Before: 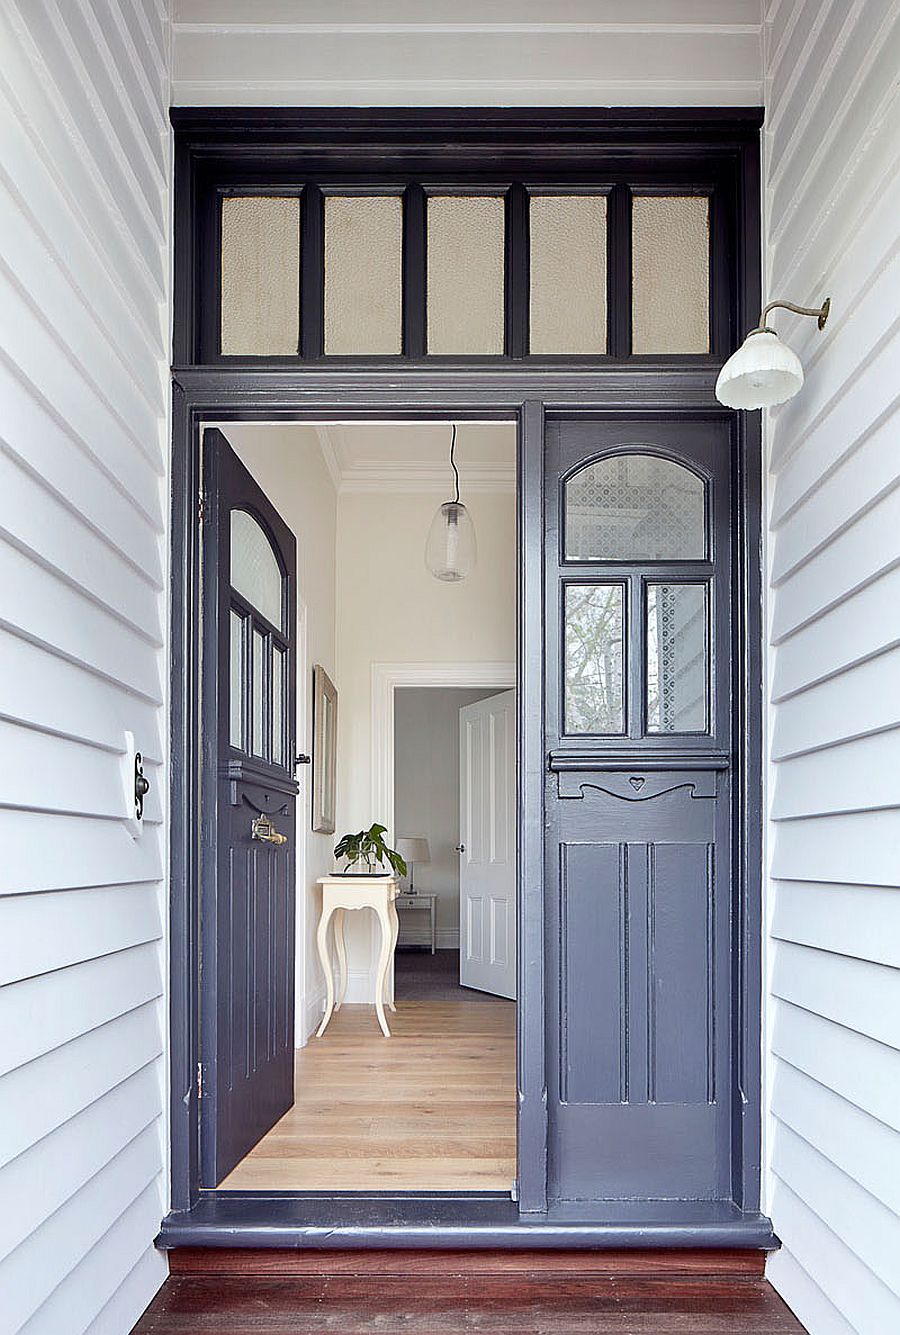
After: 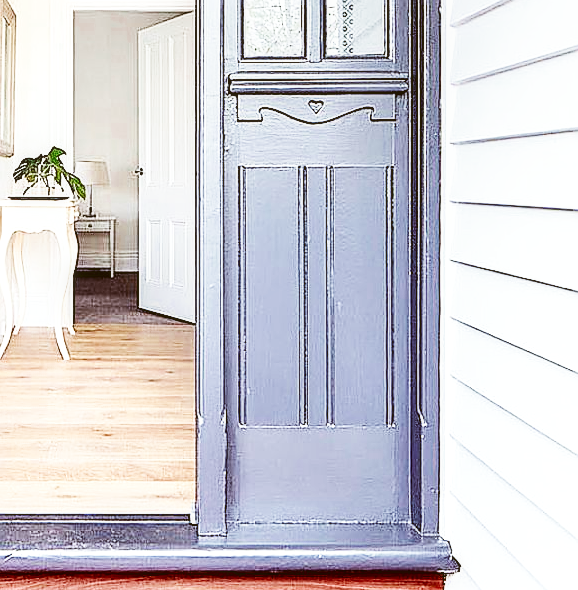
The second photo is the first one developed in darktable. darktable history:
crop and rotate: left 35.743%, top 50.747%, bottom 5.005%
base curve: curves: ch0 [(0, 0.003) (0.001, 0.002) (0.006, 0.004) (0.02, 0.022) (0.048, 0.086) (0.094, 0.234) (0.162, 0.431) (0.258, 0.629) (0.385, 0.8) (0.548, 0.918) (0.751, 0.988) (1, 1)], preserve colors none
local contrast: on, module defaults
contrast brightness saturation: contrast 0.198, brightness 0.157, saturation 0.22
color correction: highlights a* -0.489, highlights b* 0.155, shadows a* 4.88, shadows b* 20.27
color zones: curves: ch0 [(0, 0.5) (0.125, 0.4) (0.25, 0.5) (0.375, 0.4) (0.5, 0.4) (0.625, 0.35) (0.75, 0.35) (0.875, 0.5)]; ch1 [(0, 0.35) (0.125, 0.45) (0.25, 0.35) (0.375, 0.35) (0.5, 0.35) (0.625, 0.35) (0.75, 0.45) (0.875, 0.35)]; ch2 [(0, 0.6) (0.125, 0.5) (0.25, 0.5) (0.375, 0.6) (0.5, 0.6) (0.625, 0.5) (0.75, 0.5) (0.875, 0.5)]
sharpen: on, module defaults
